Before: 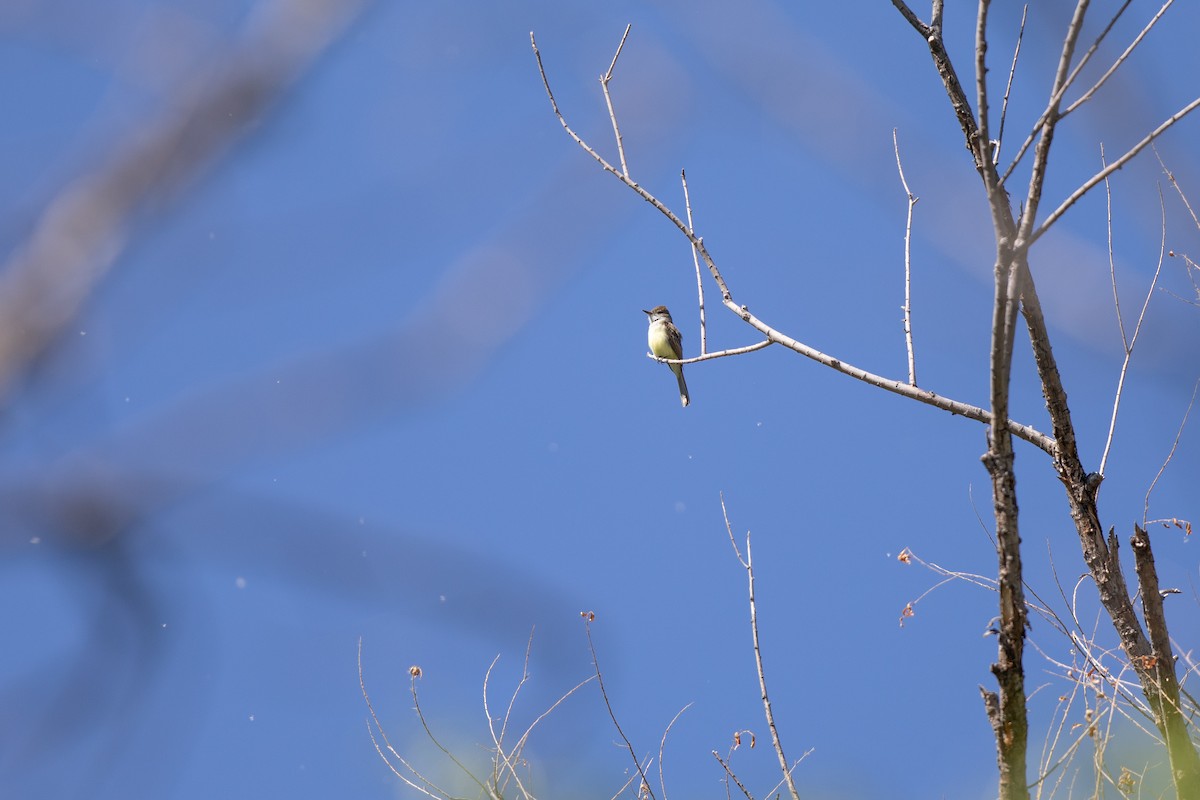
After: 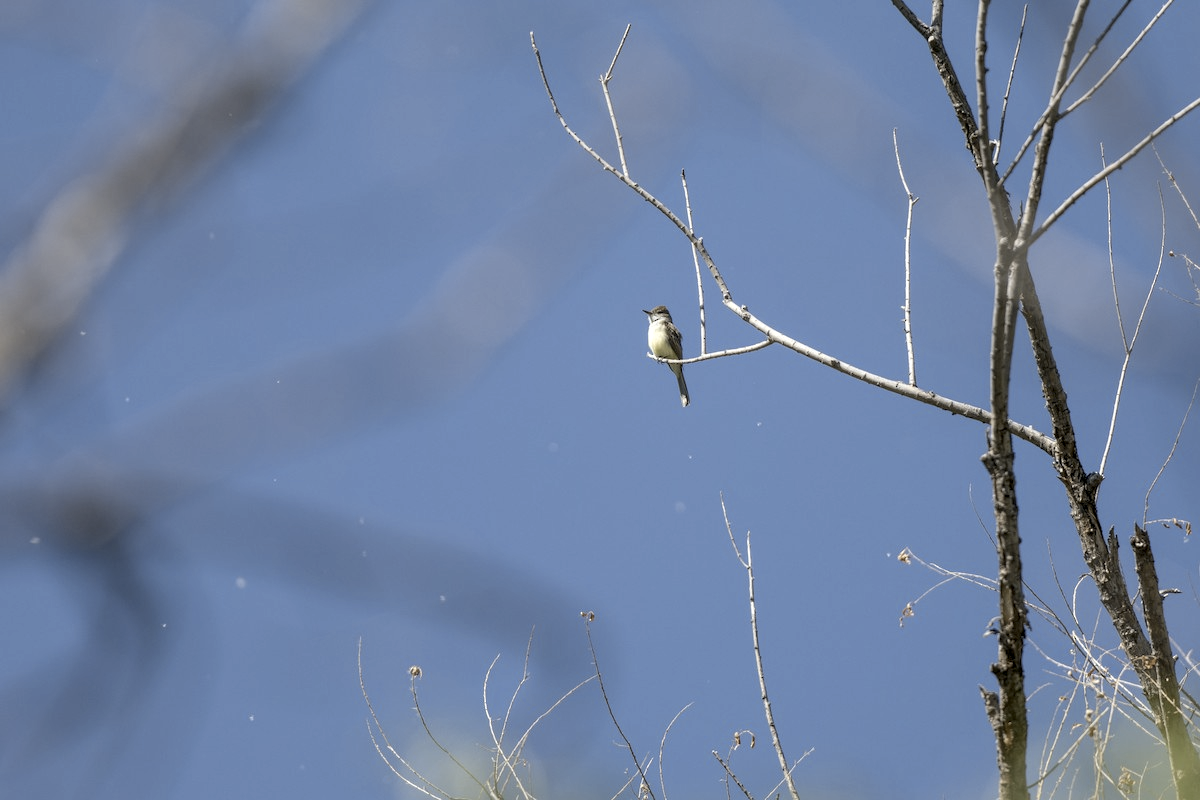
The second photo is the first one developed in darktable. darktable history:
local contrast: on, module defaults
tone curve: curves: ch1 [(0, 0) (0.173, 0.145) (0.467, 0.477) (0.808, 0.611) (1, 1)]; ch2 [(0, 0) (0.255, 0.314) (0.498, 0.509) (0.694, 0.64) (1, 1)], color space Lab, independent channels, preserve colors none
